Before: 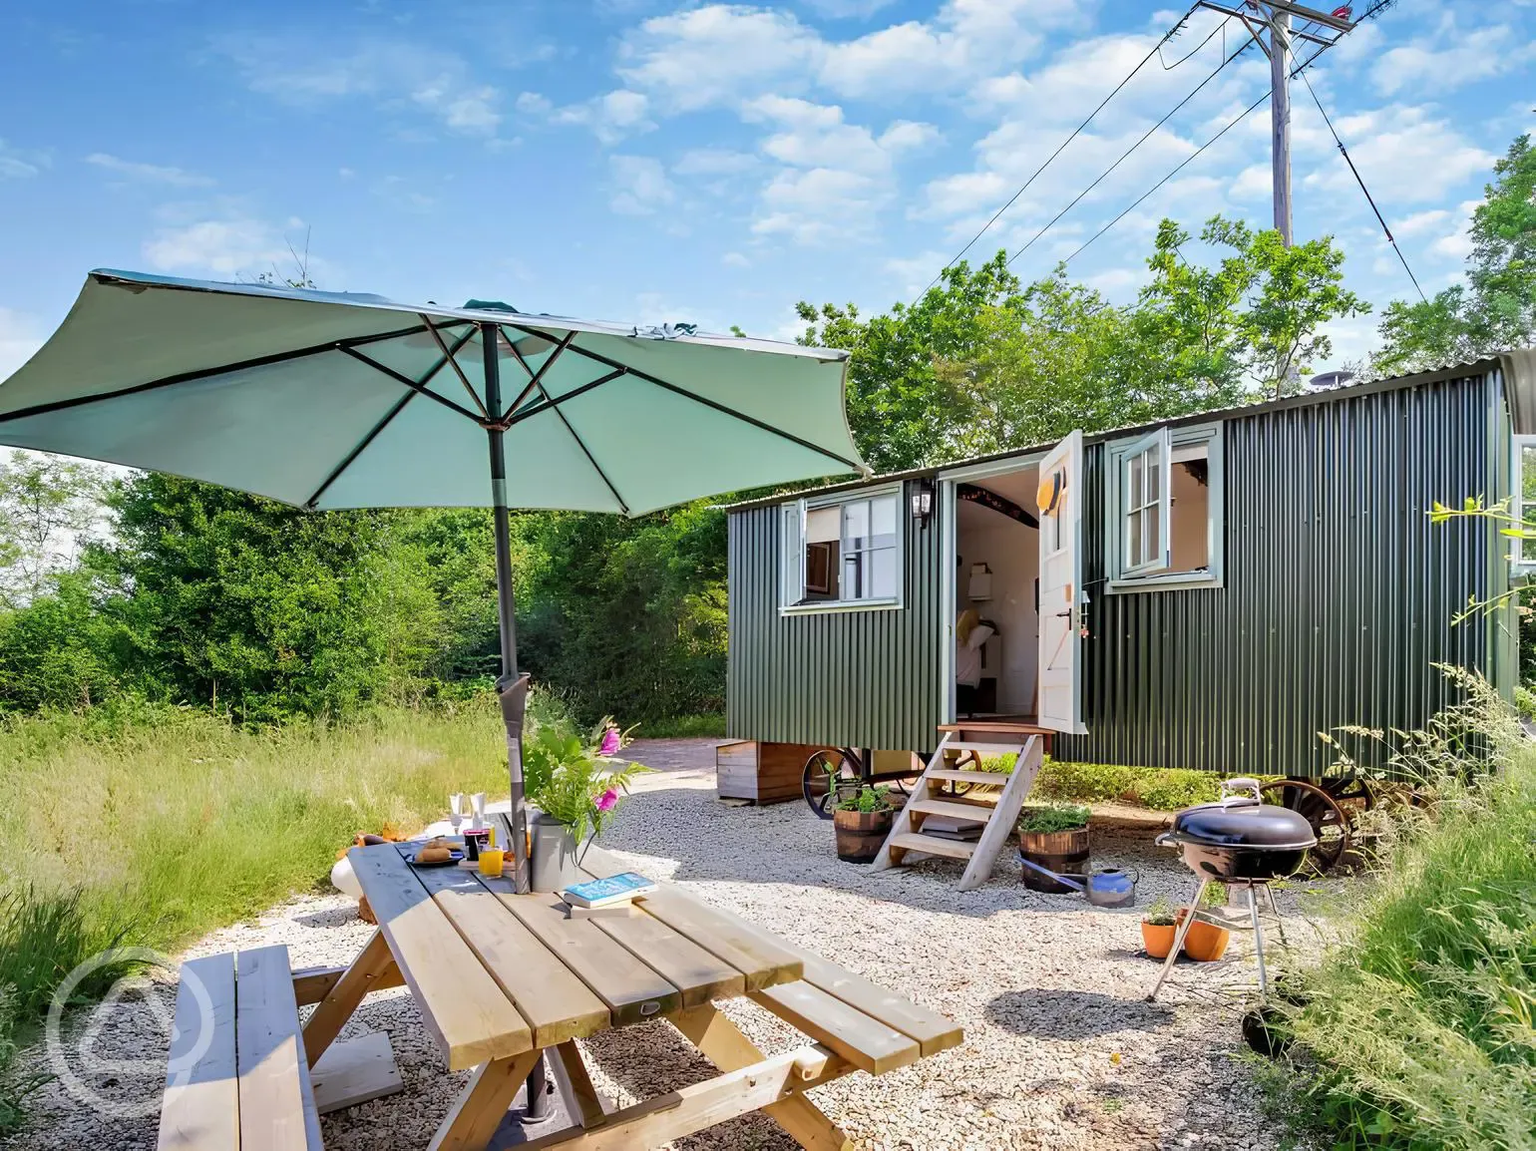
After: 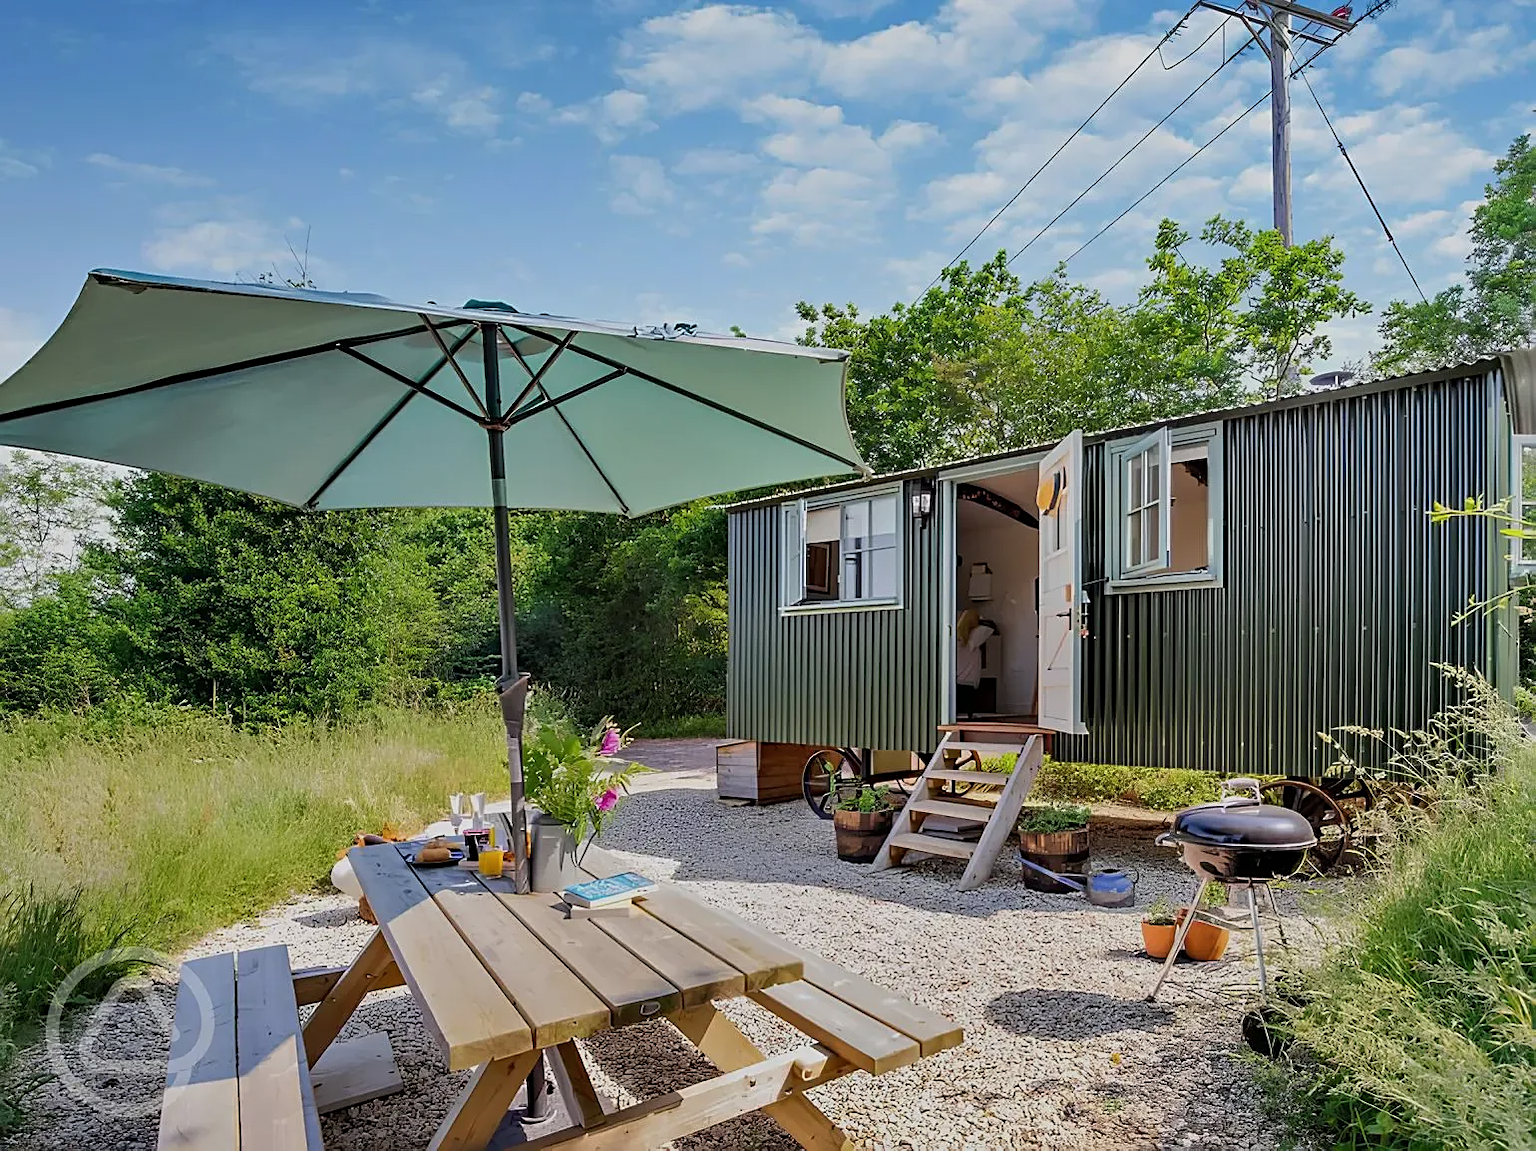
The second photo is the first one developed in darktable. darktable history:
sharpen: on, module defaults
exposure: exposure -0.488 EV, compensate highlight preservation false
